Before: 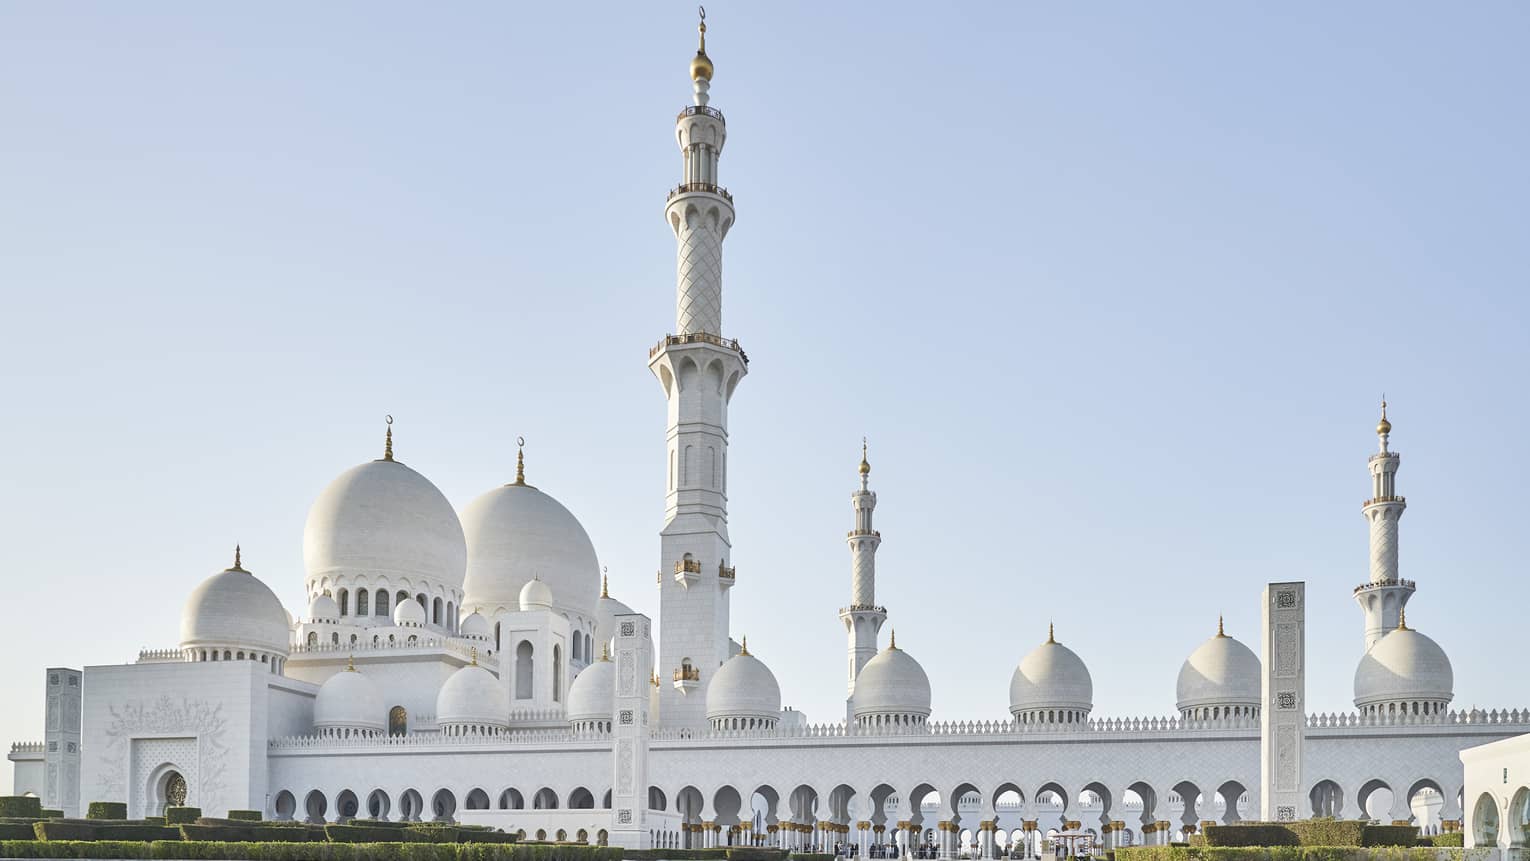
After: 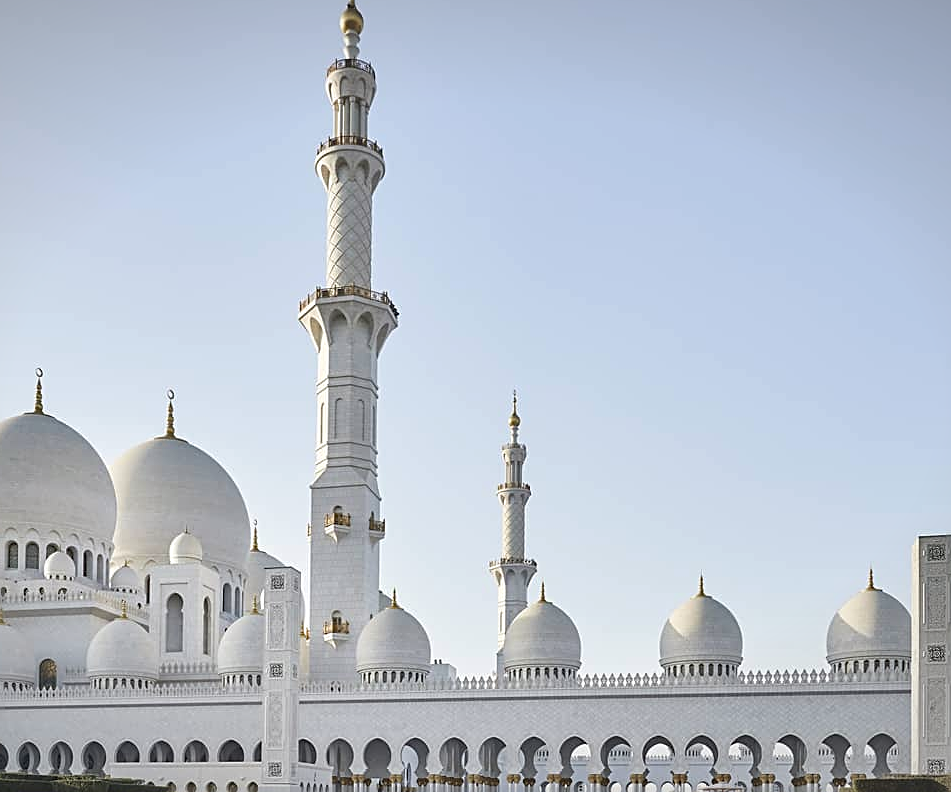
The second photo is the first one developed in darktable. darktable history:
haze removal: compatibility mode true
vignetting: fall-off start 97.63%, fall-off radius 99.46%, width/height ratio 1.368
crop and rotate: left 22.935%, top 5.643%, right 14.852%, bottom 2.312%
sharpen: on, module defaults
